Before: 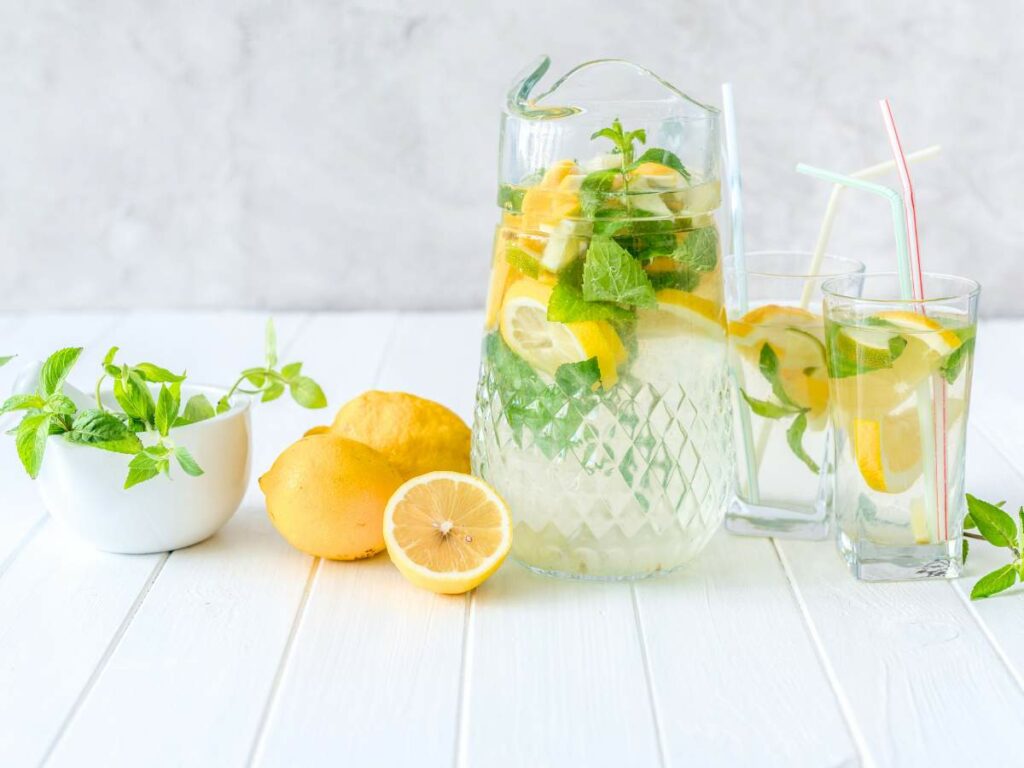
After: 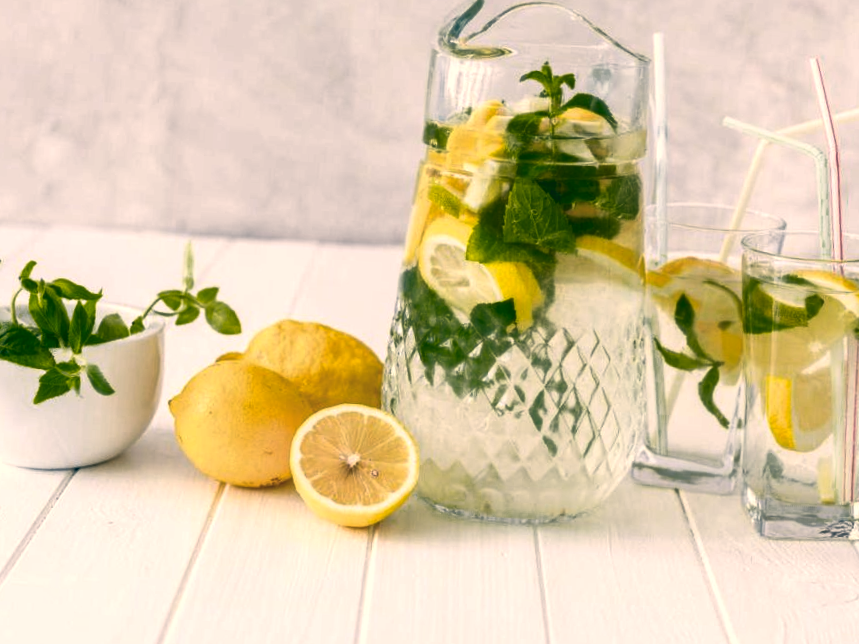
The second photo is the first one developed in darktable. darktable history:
color correction: highlights a* 10.32, highlights b* 14.66, shadows a* -9.59, shadows b* -15.02
crop and rotate: angle -3.27°, left 5.211%, top 5.211%, right 4.607%, bottom 4.607%
rgb curve: curves: ch0 [(0, 0) (0.415, 0.237) (1, 1)]
color zones: curves: ch0 [(0.25, 0.5) (0.347, 0.092) (0.75, 0.5)]; ch1 [(0.25, 0.5) (0.33, 0.51) (0.75, 0.5)]
